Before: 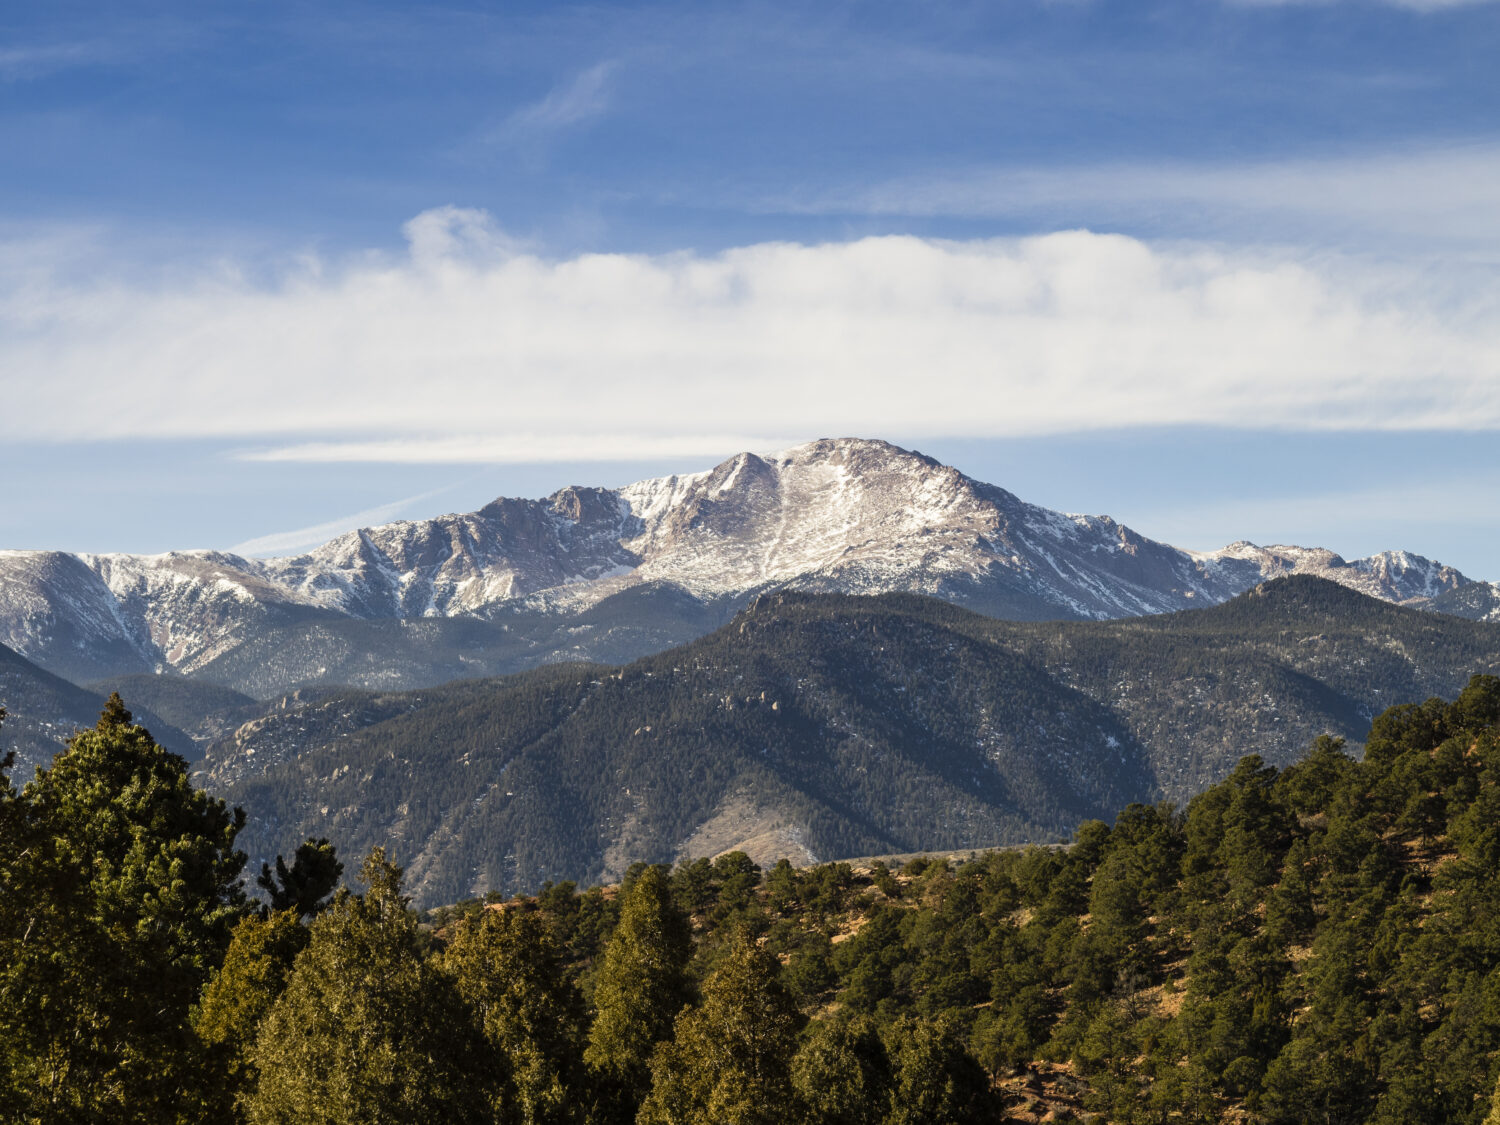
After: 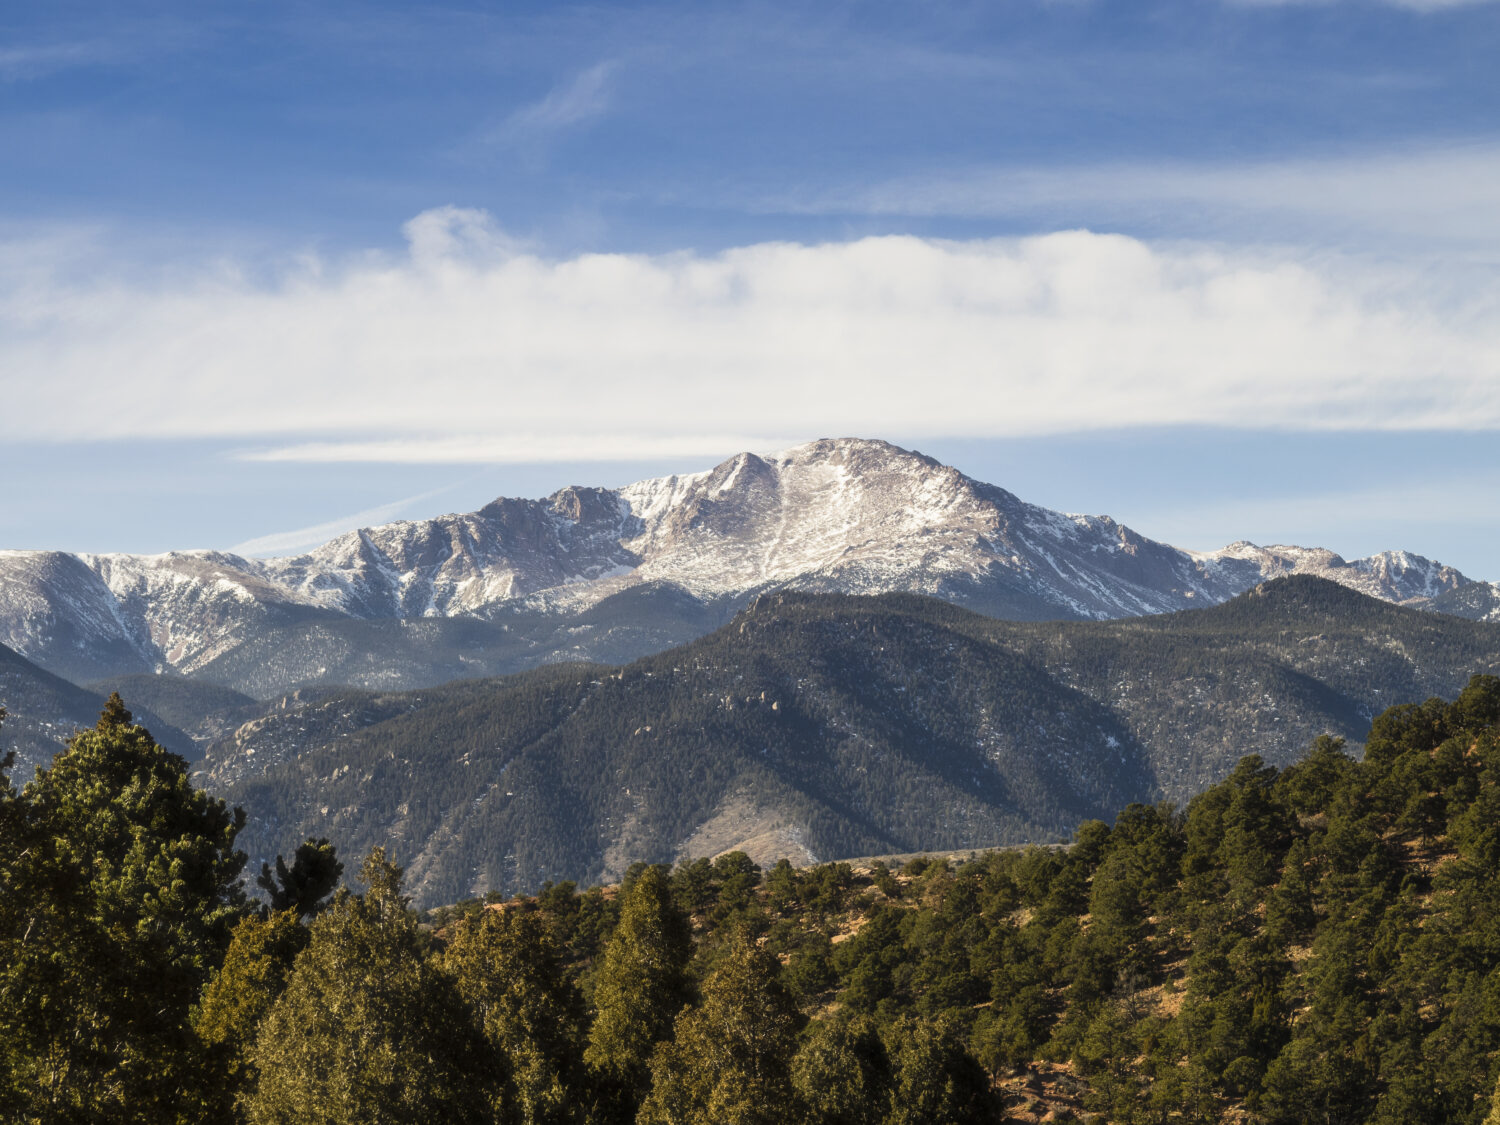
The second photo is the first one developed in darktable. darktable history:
haze removal: strength -0.091, compatibility mode true, adaptive false
